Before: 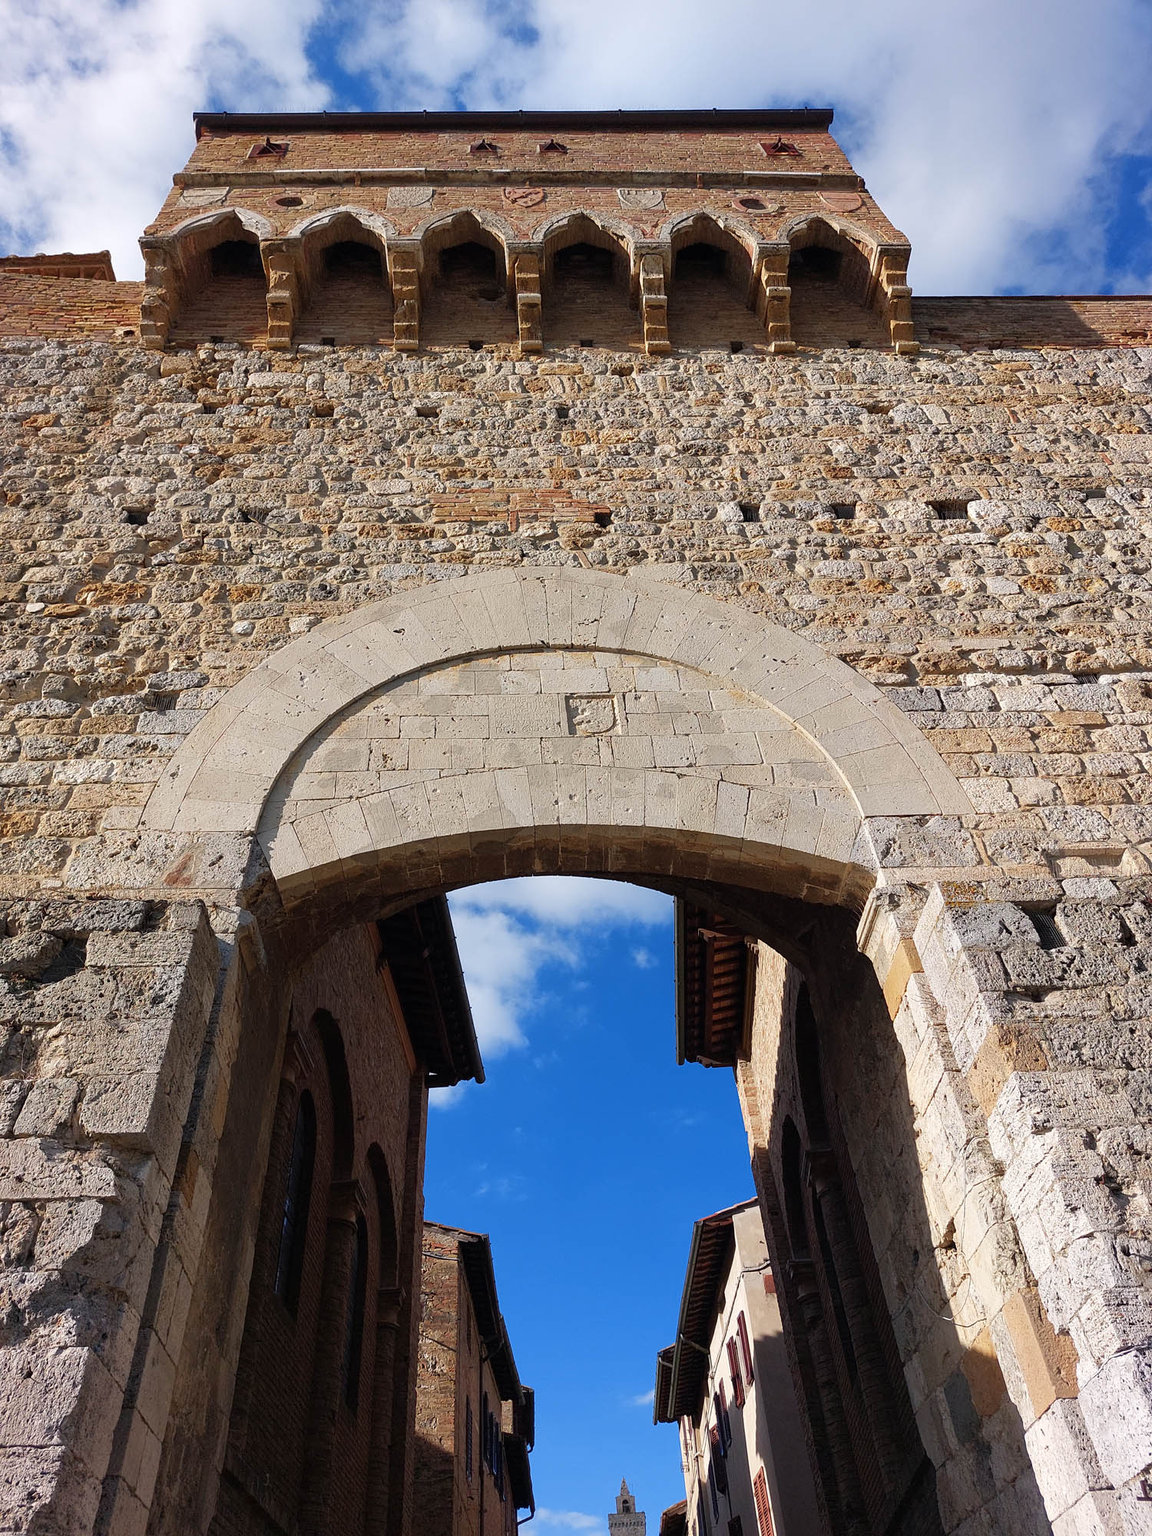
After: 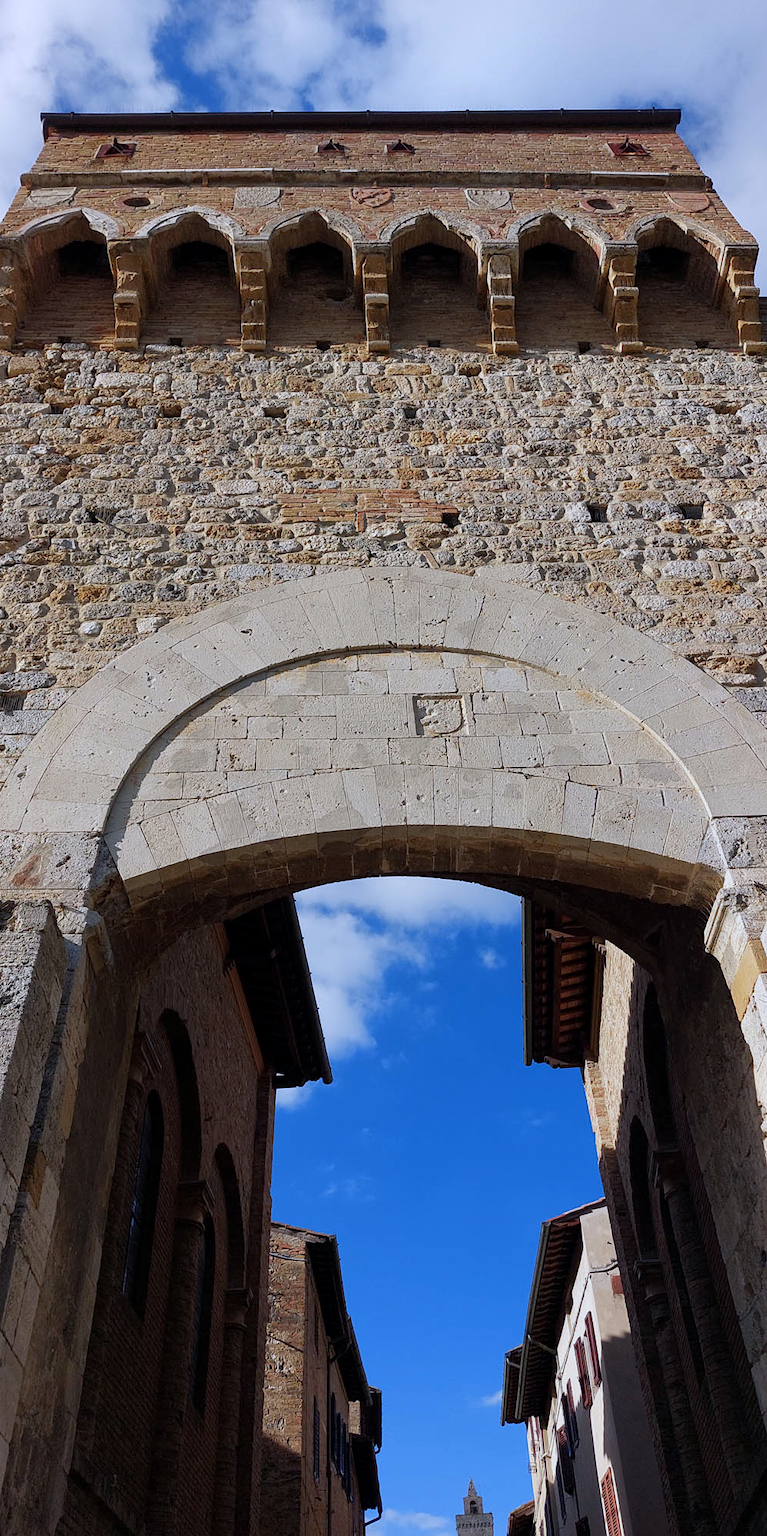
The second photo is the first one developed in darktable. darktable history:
exposure: black level correction 0.001, exposure -0.2 EV, compensate highlight preservation false
white balance: red 0.954, blue 1.079
crop and rotate: left 13.342%, right 19.991%
